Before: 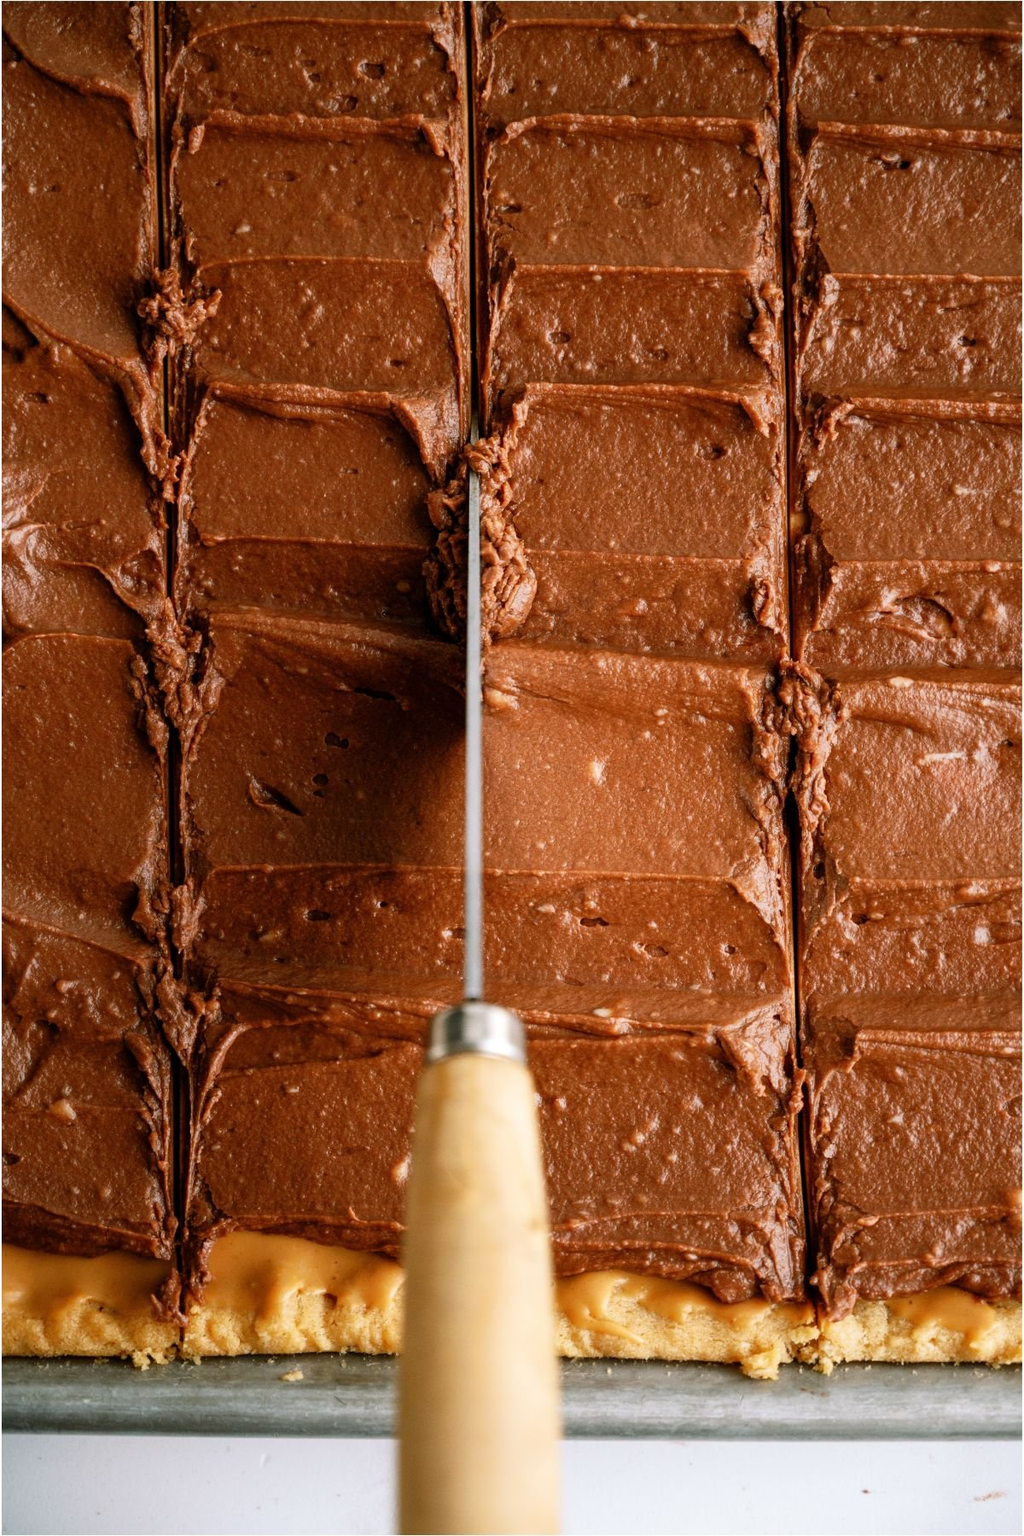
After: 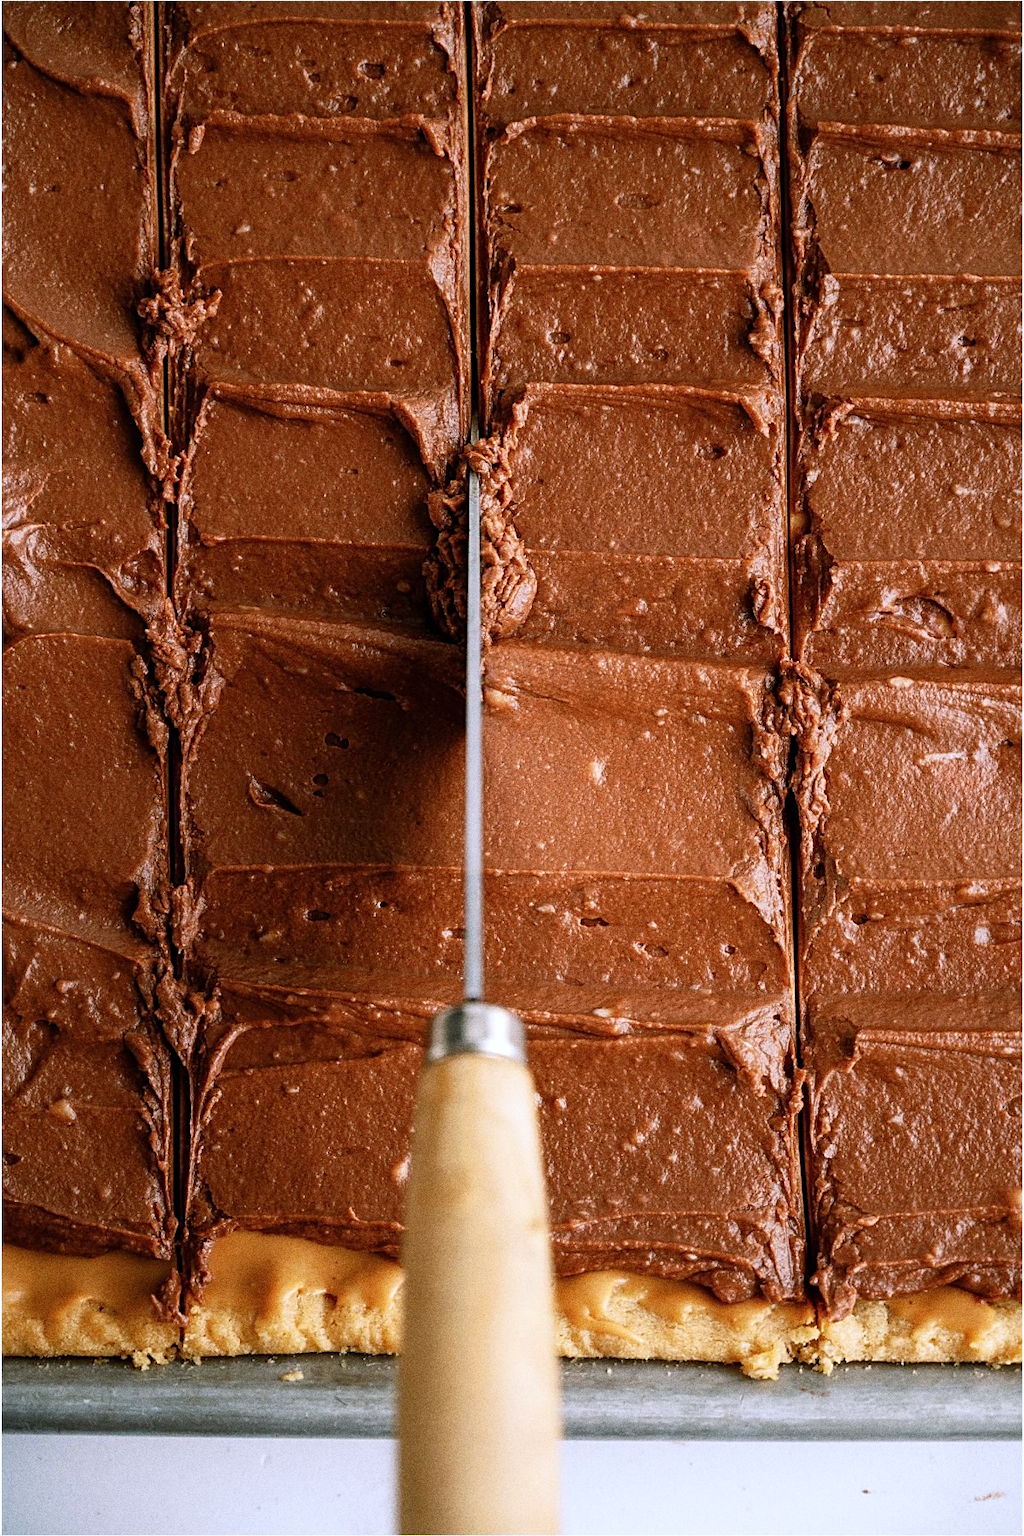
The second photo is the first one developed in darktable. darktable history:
tone equalizer: on, module defaults
color calibration: illuminant as shot in camera, x 0.358, y 0.373, temperature 4628.91 K
sharpen: on, module defaults
grain: coarseness 0.09 ISO, strength 40%
